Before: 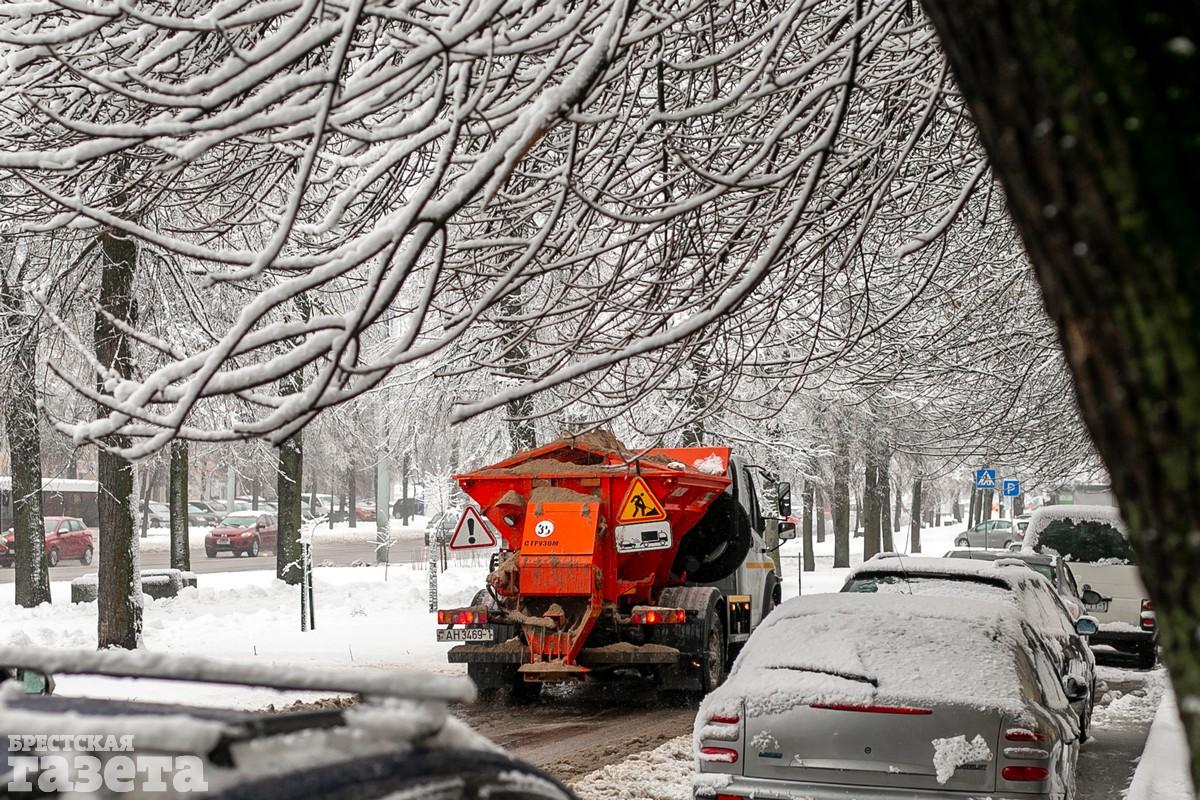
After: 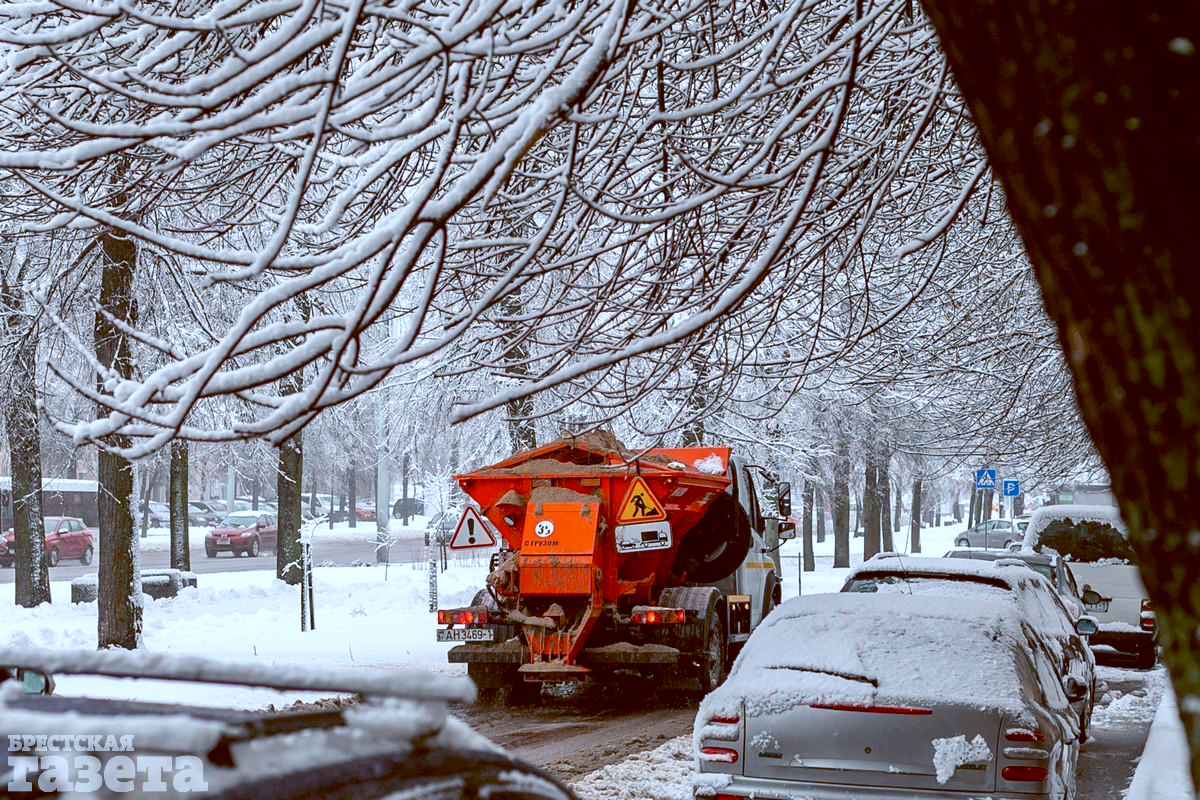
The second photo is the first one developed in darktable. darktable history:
color calibration: x 0.37, y 0.382, temperature 4313.32 K
color balance: lift [1, 1.015, 1.004, 0.985], gamma [1, 0.958, 0.971, 1.042], gain [1, 0.956, 0.977, 1.044]
